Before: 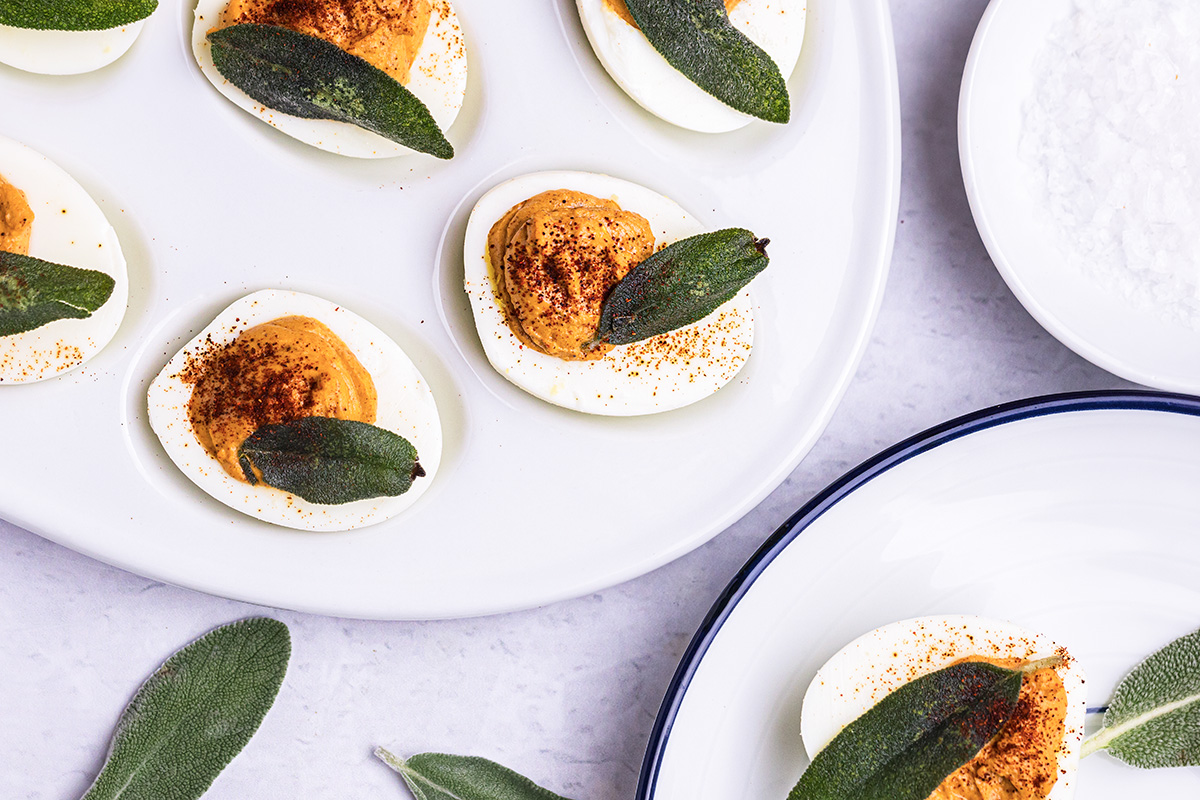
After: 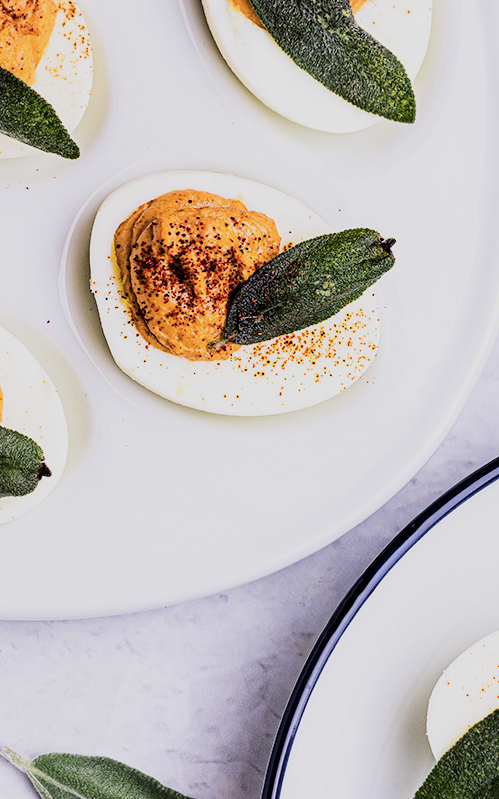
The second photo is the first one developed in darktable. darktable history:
crop: left 31.182%, right 27.176%
filmic rgb: black relative exposure -7.49 EV, white relative exposure 5 EV, threshold 5.95 EV, hardness 3.32, contrast 1.301, preserve chrominance max RGB, enable highlight reconstruction true
